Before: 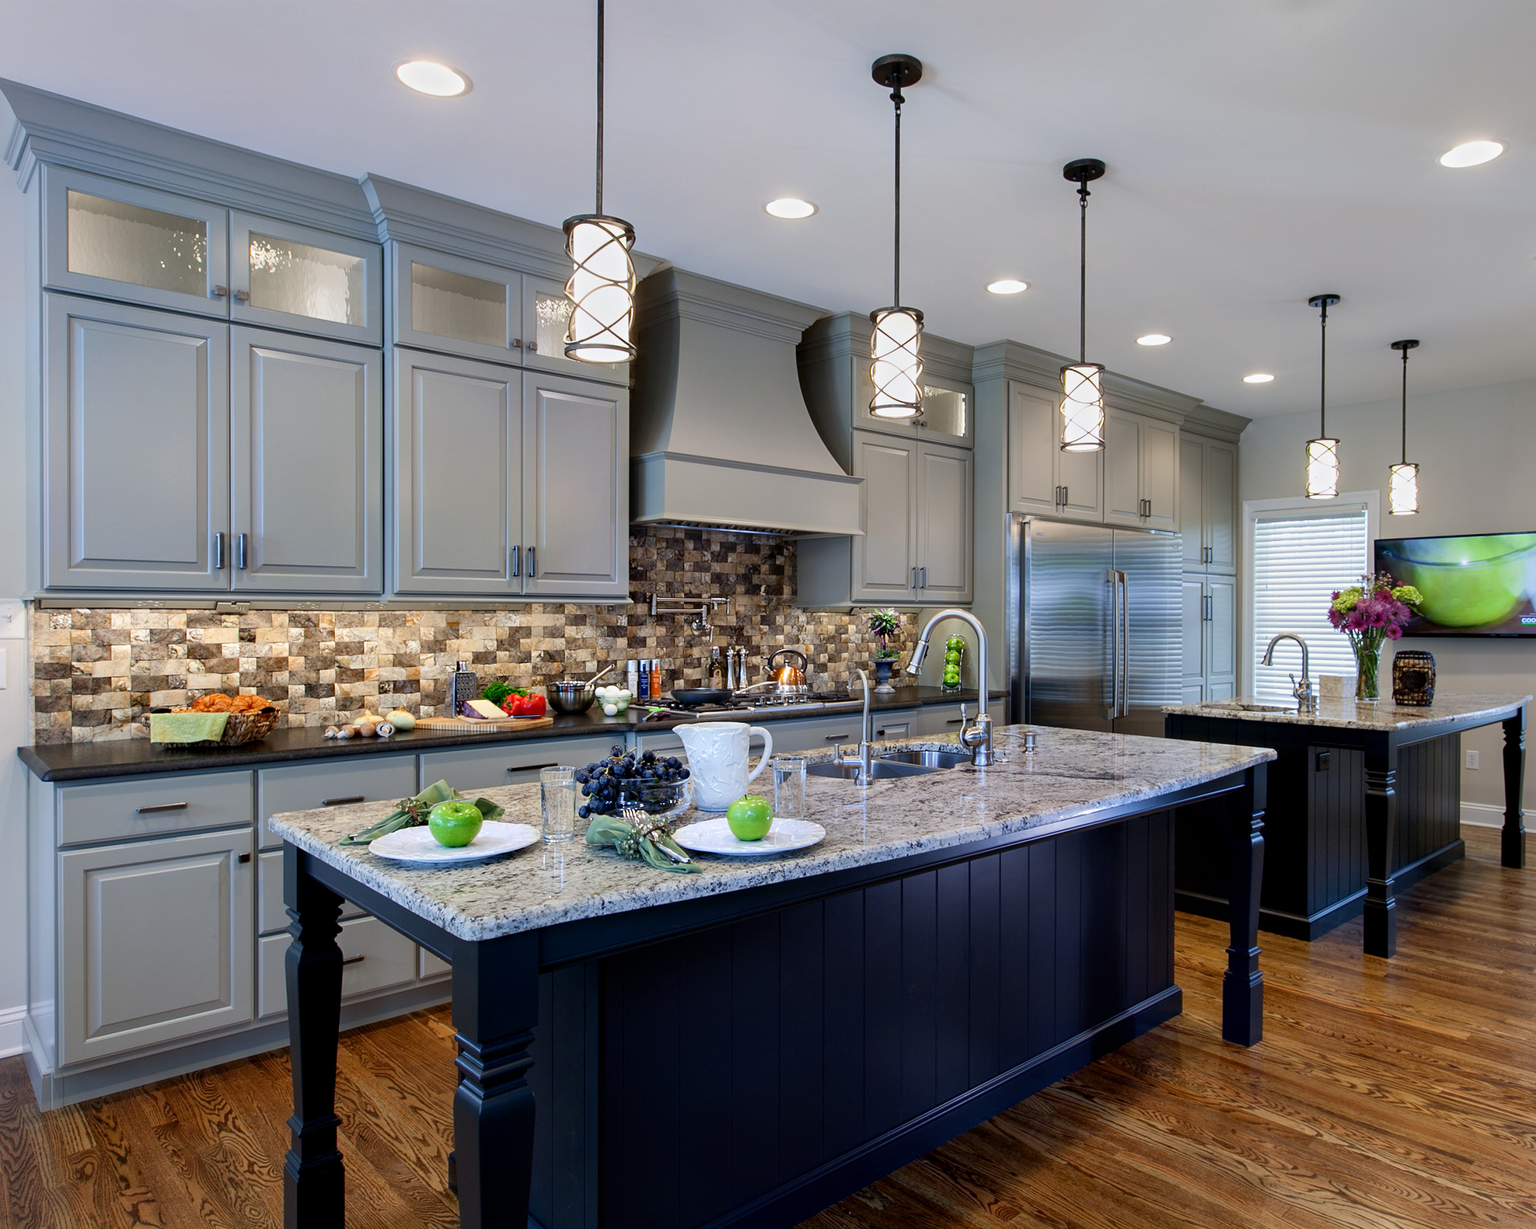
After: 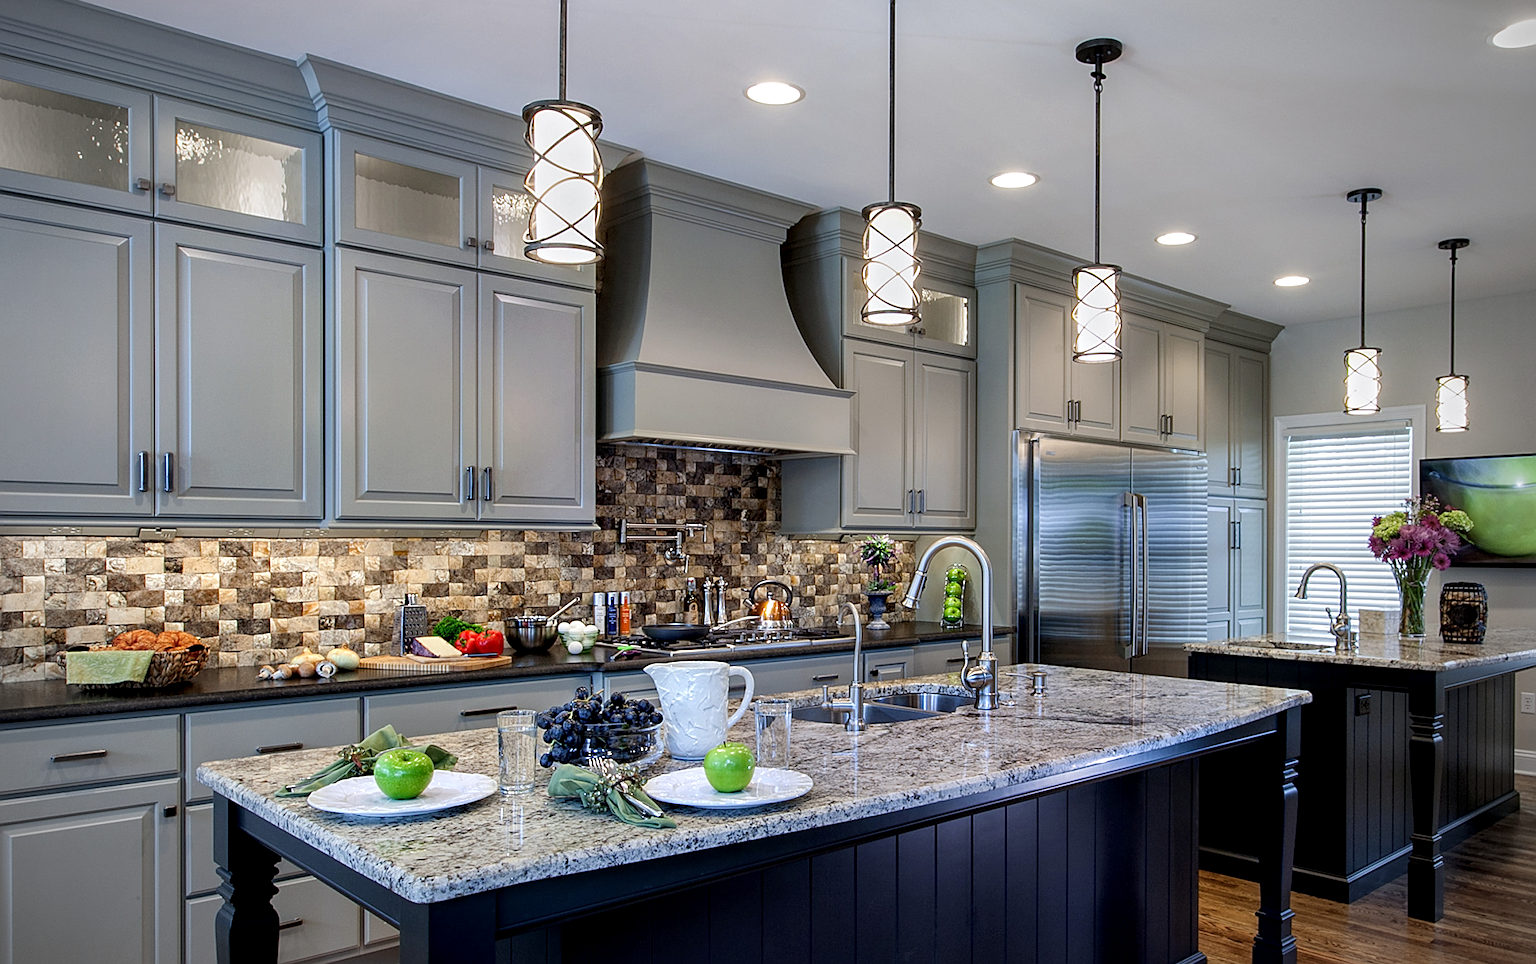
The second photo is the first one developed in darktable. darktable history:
tone equalizer: on, module defaults
local contrast: highlights 94%, shadows 89%, detail 160%, midtone range 0.2
sharpen: on, module defaults
vignetting: fall-off start 73.23%
crop: left 5.912%, top 10.124%, right 3.651%, bottom 18.85%
